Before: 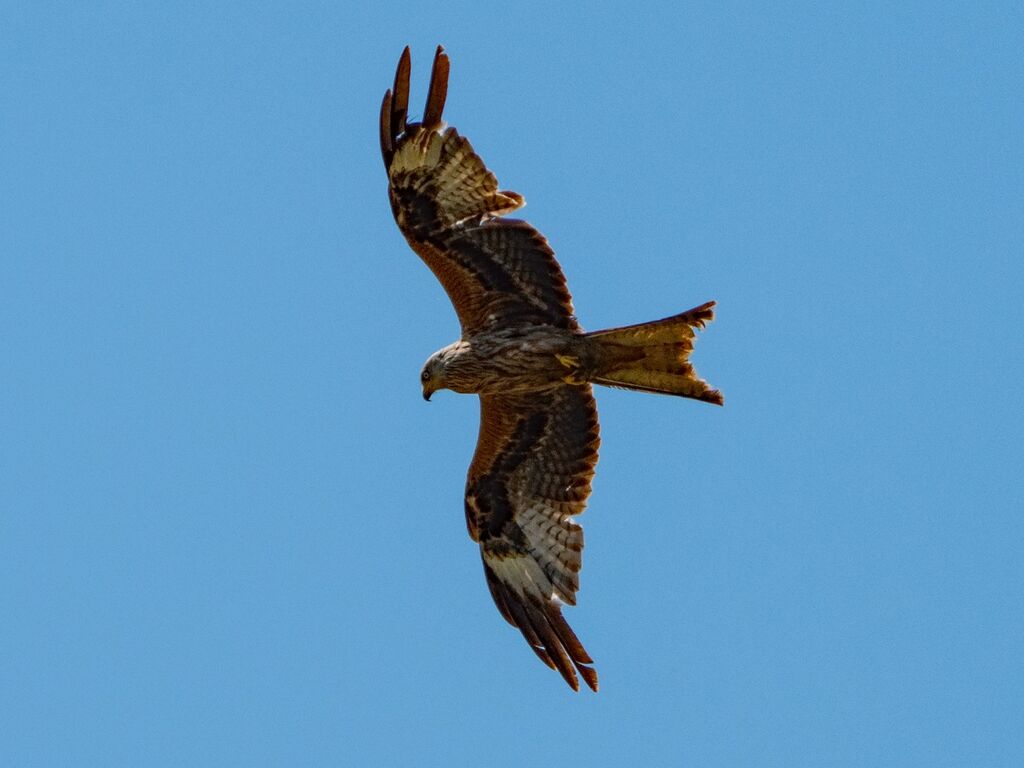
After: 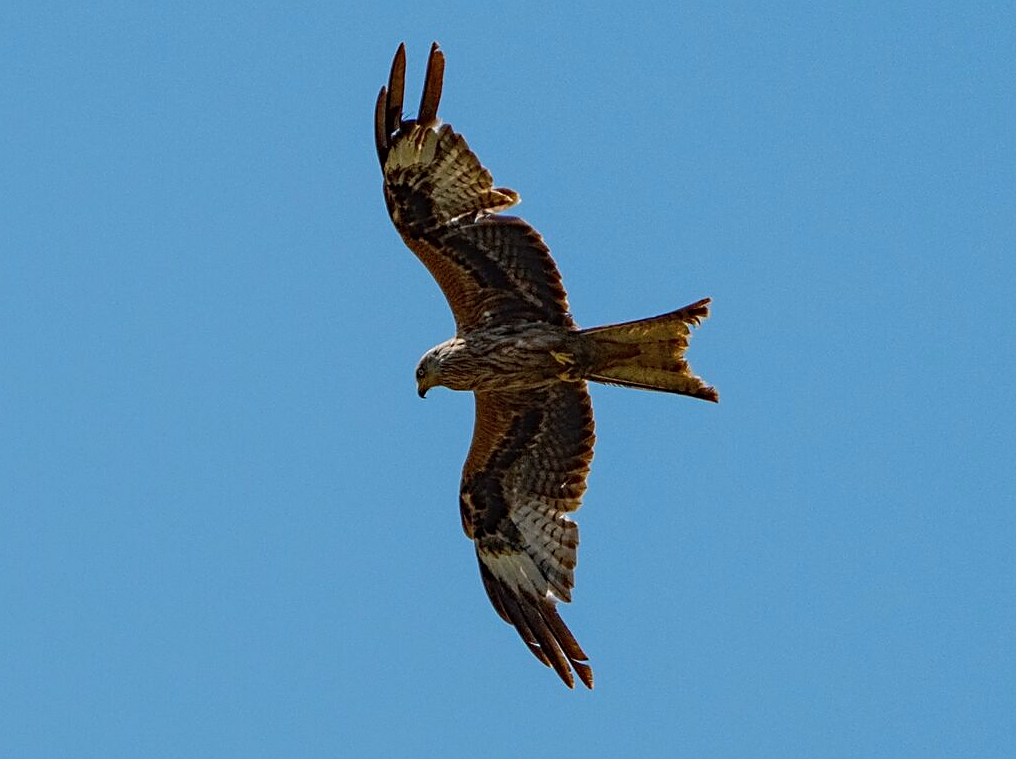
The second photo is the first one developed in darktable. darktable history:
exposure: exposure -0.111 EV, compensate exposure bias true, compensate highlight preservation false
crop: left 0.498%, top 0.497%, right 0.203%, bottom 0.62%
sharpen: on, module defaults
color zones: curves: ch0 [(0, 0.558) (0.143, 0.548) (0.286, 0.447) (0.429, 0.259) (0.571, 0.5) (0.714, 0.5) (0.857, 0.593) (1, 0.558)]; ch1 [(0, 0.543) (0.01, 0.544) (0.12, 0.492) (0.248, 0.458) (0.5, 0.534) (0.748, 0.5) (0.99, 0.469) (1, 0.543)]; ch2 [(0, 0.507) (0.143, 0.522) (0.286, 0.505) (0.429, 0.5) (0.571, 0.5) (0.714, 0.5) (0.857, 0.5) (1, 0.507)]
